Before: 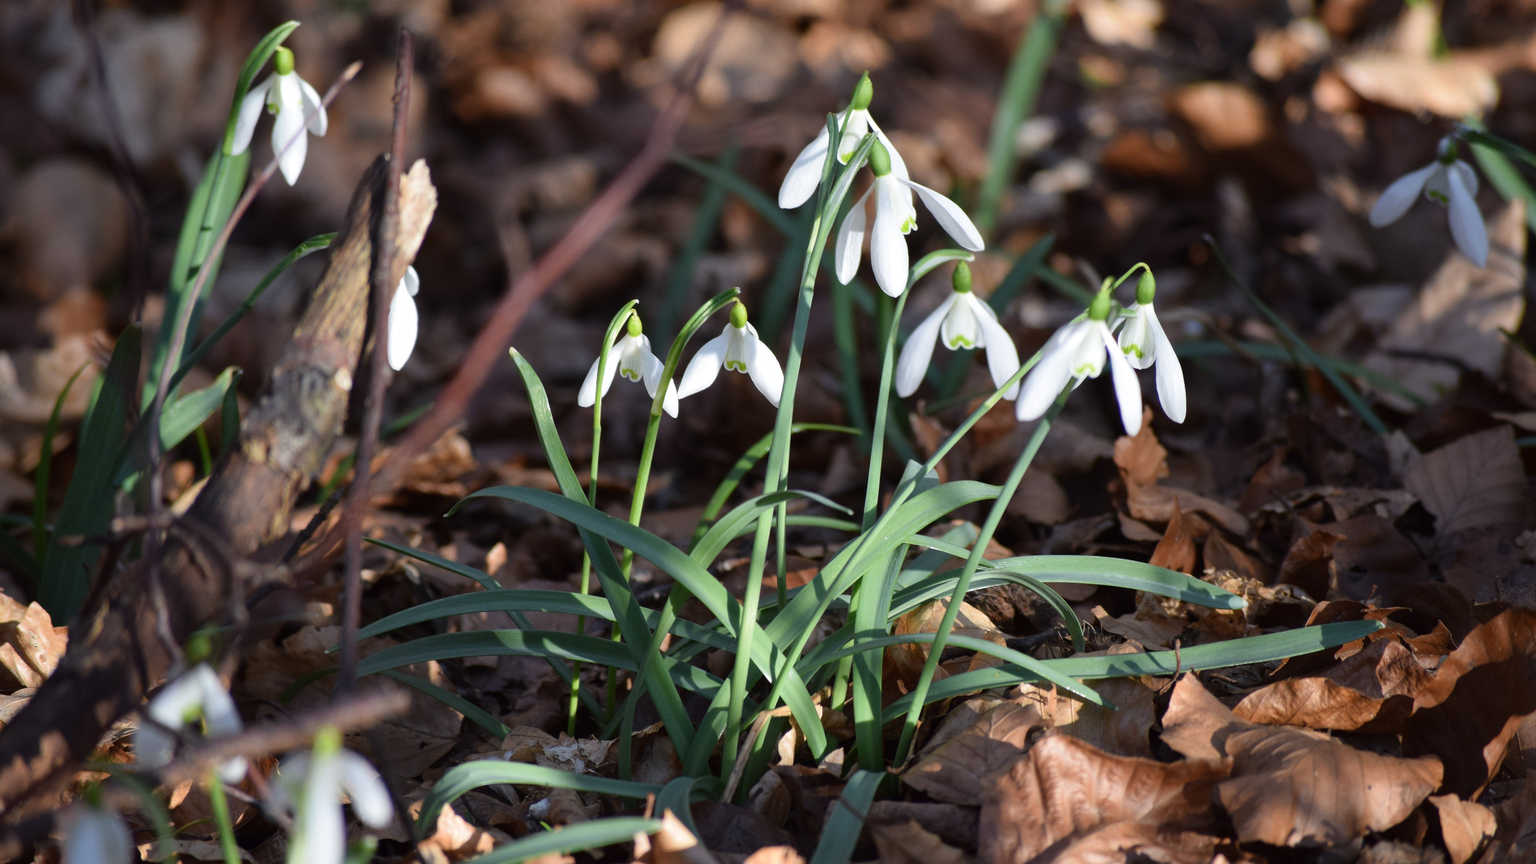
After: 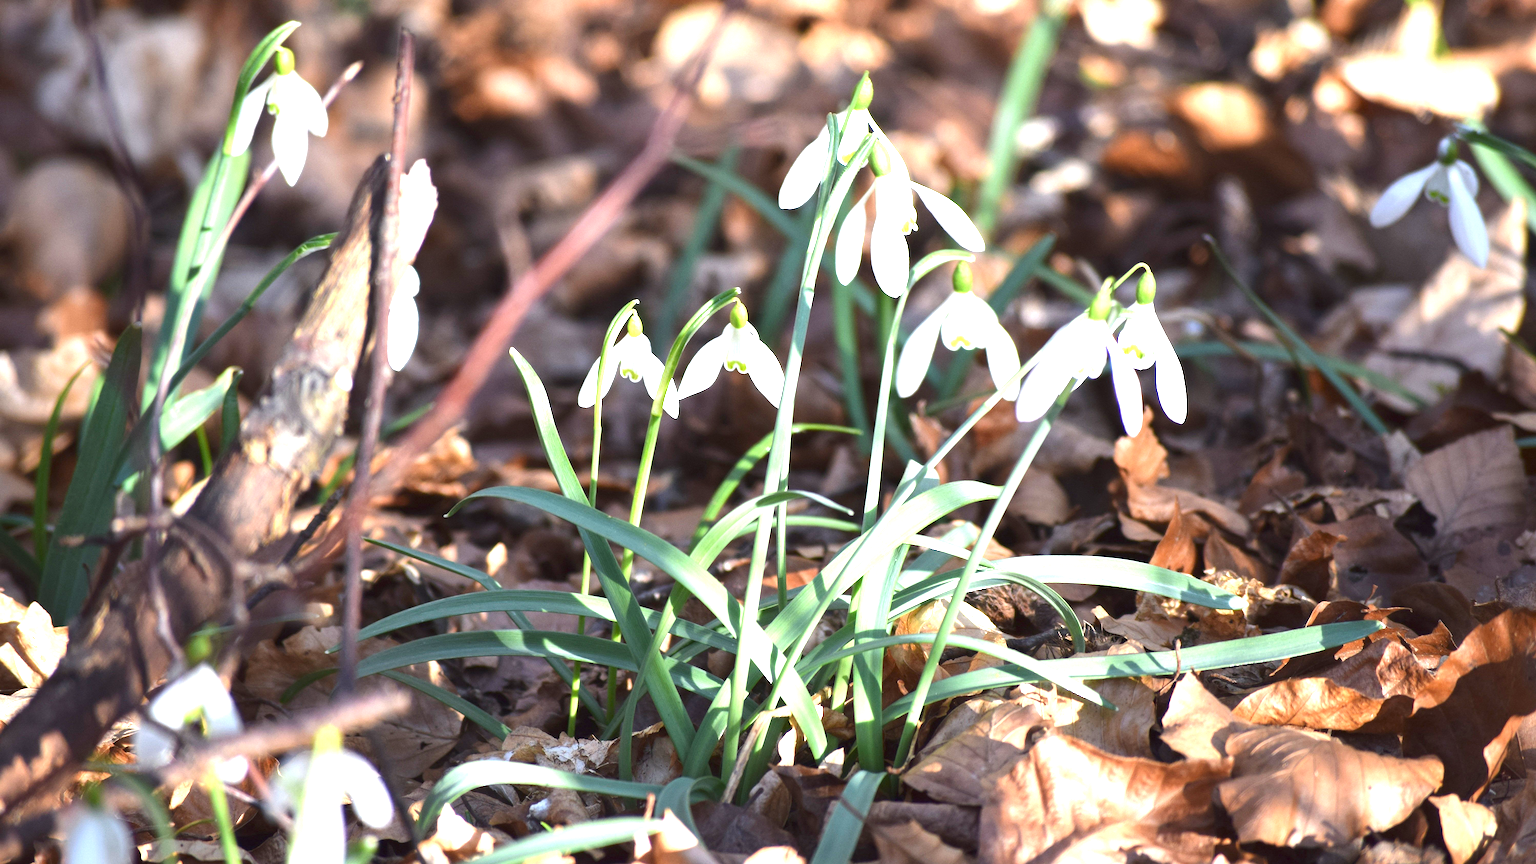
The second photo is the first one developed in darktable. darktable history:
exposure: black level correction 0, exposure 1.913 EV, compensate highlight preservation false
